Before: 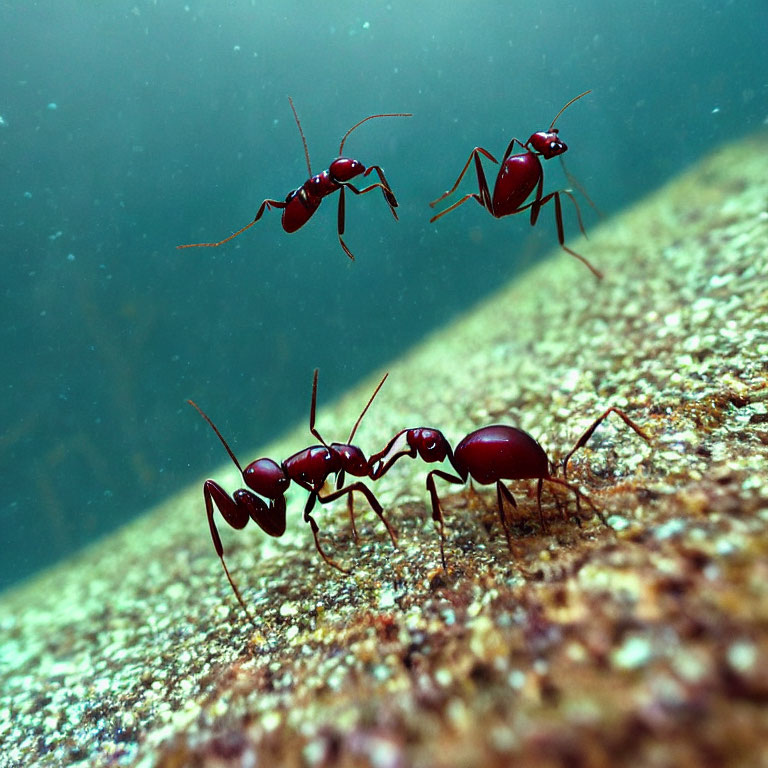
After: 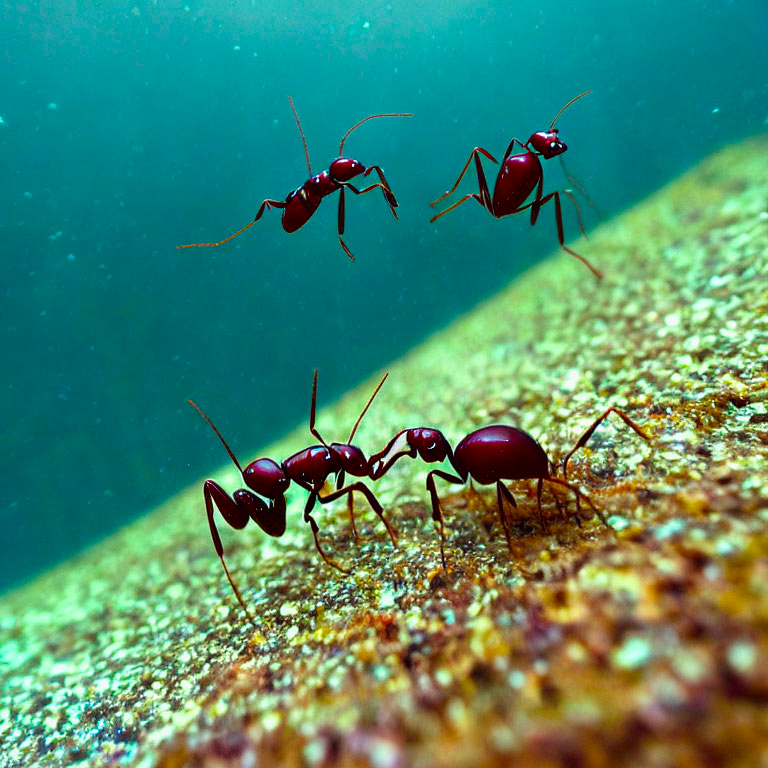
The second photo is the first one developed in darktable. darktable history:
color balance rgb: linear chroma grading › global chroma 15.522%, perceptual saturation grading › global saturation 31.298%
